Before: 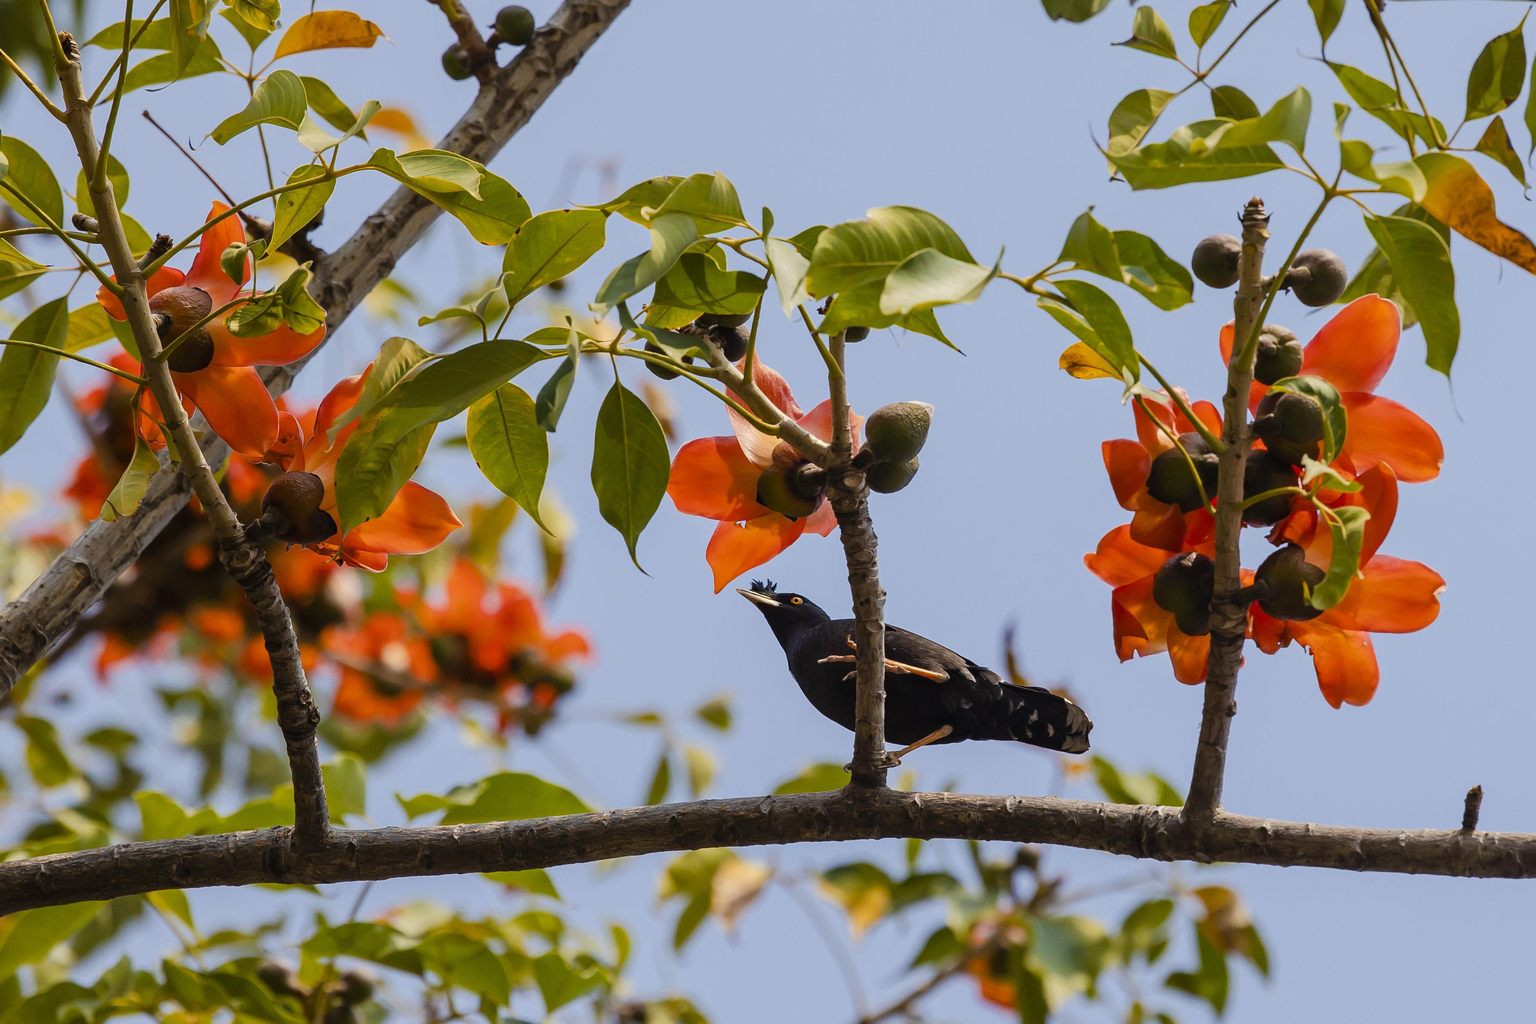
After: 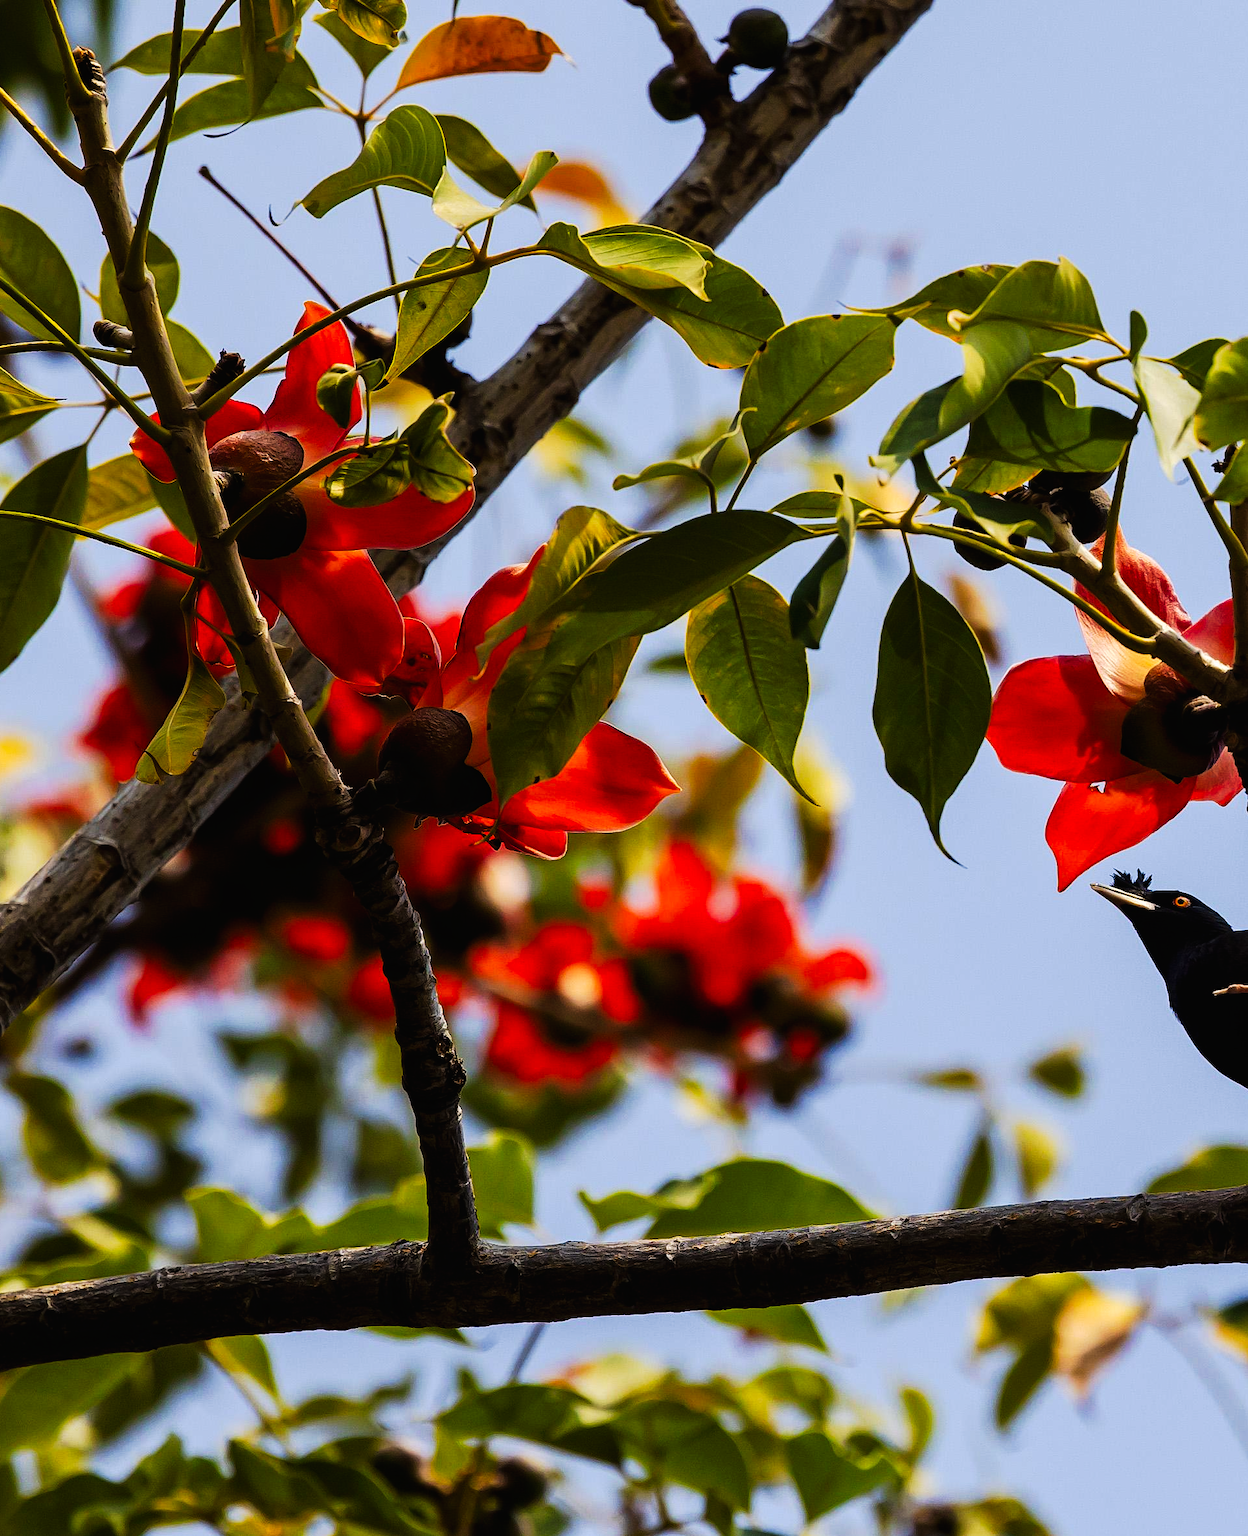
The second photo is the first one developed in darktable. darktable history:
crop: left 0.647%, right 45.199%, bottom 0.082%
tone curve: curves: ch0 [(0, 0) (0.003, 0.007) (0.011, 0.009) (0.025, 0.01) (0.044, 0.012) (0.069, 0.013) (0.1, 0.014) (0.136, 0.021) (0.177, 0.038) (0.224, 0.06) (0.277, 0.099) (0.335, 0.16) (0.399, 0.227) (0.468, 0.329) (0.543, 0.45) (0.623, 0.594) (0.709, 0.756) (0.801, 0.868) (0.898, 0.971) (1, 1)], preserve colors none
